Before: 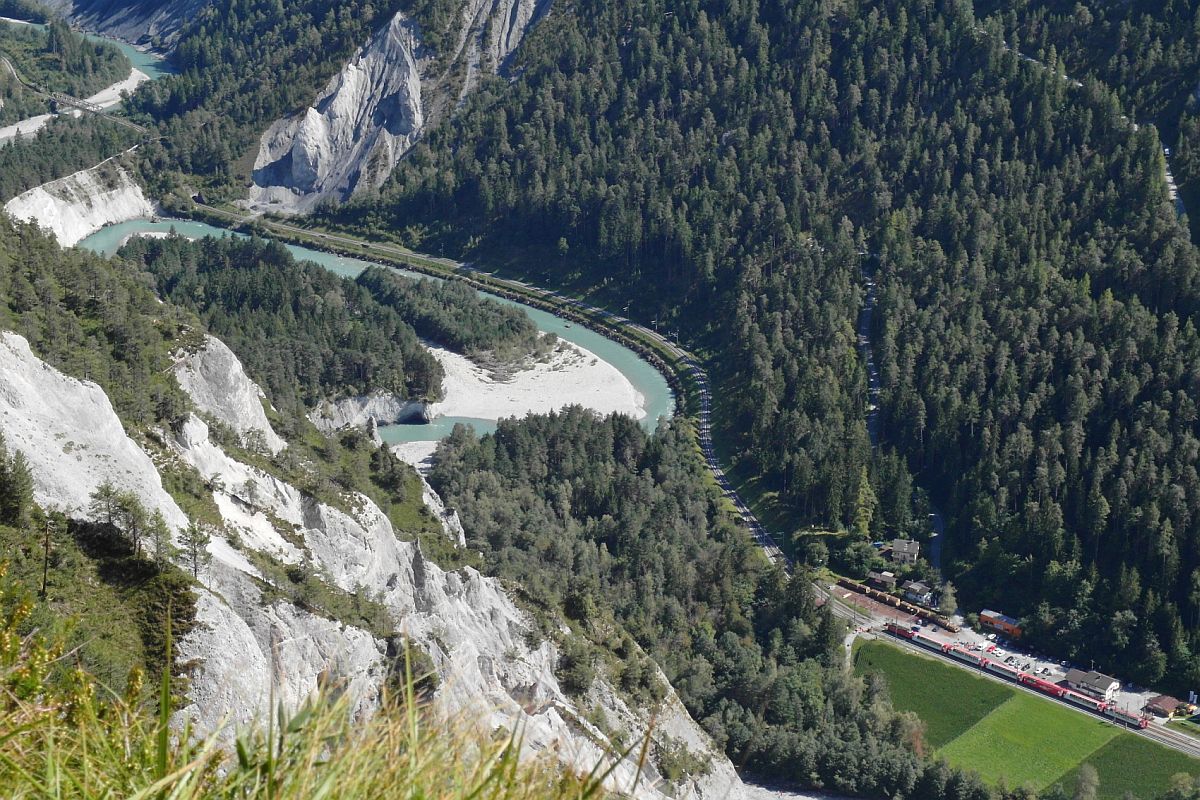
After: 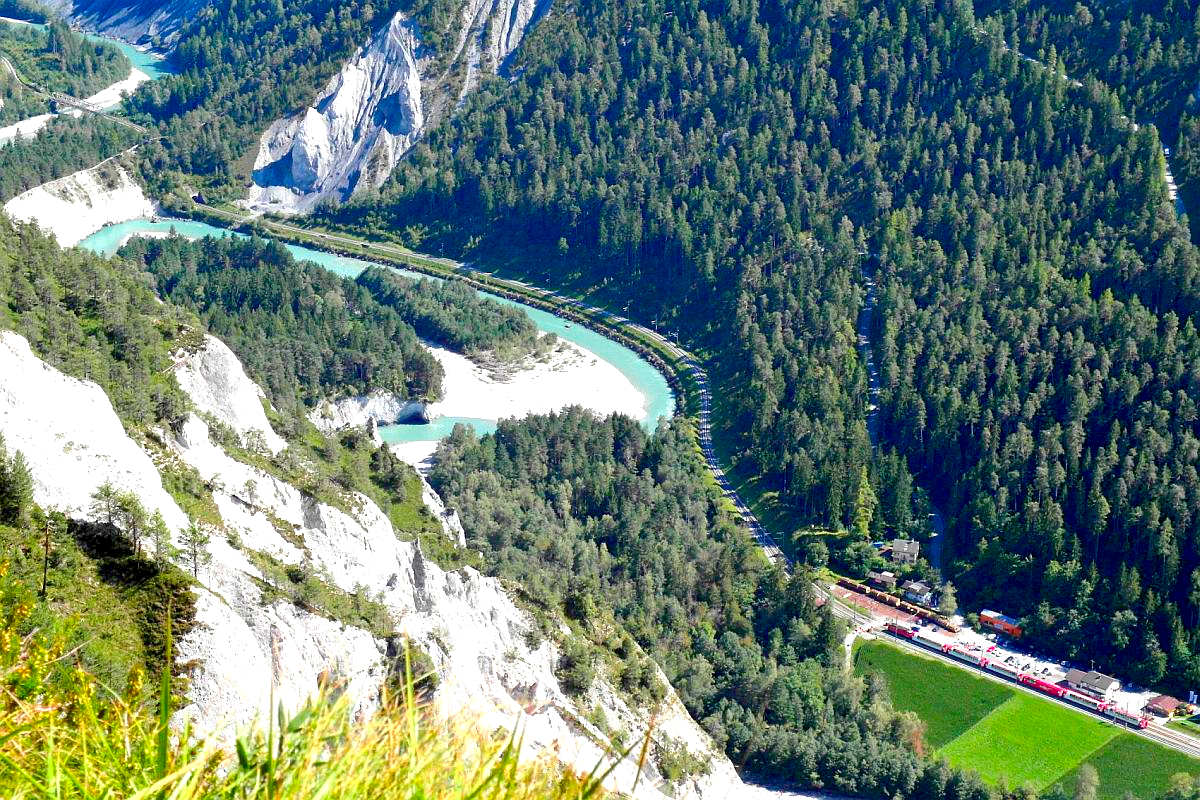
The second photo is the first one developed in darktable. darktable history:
exposure: black level correction 0.01, exposure 1 EV, compensate highlight preservation false
color contrast: green-magenta contrast 1.69, blue-yellow contrast 1.49
